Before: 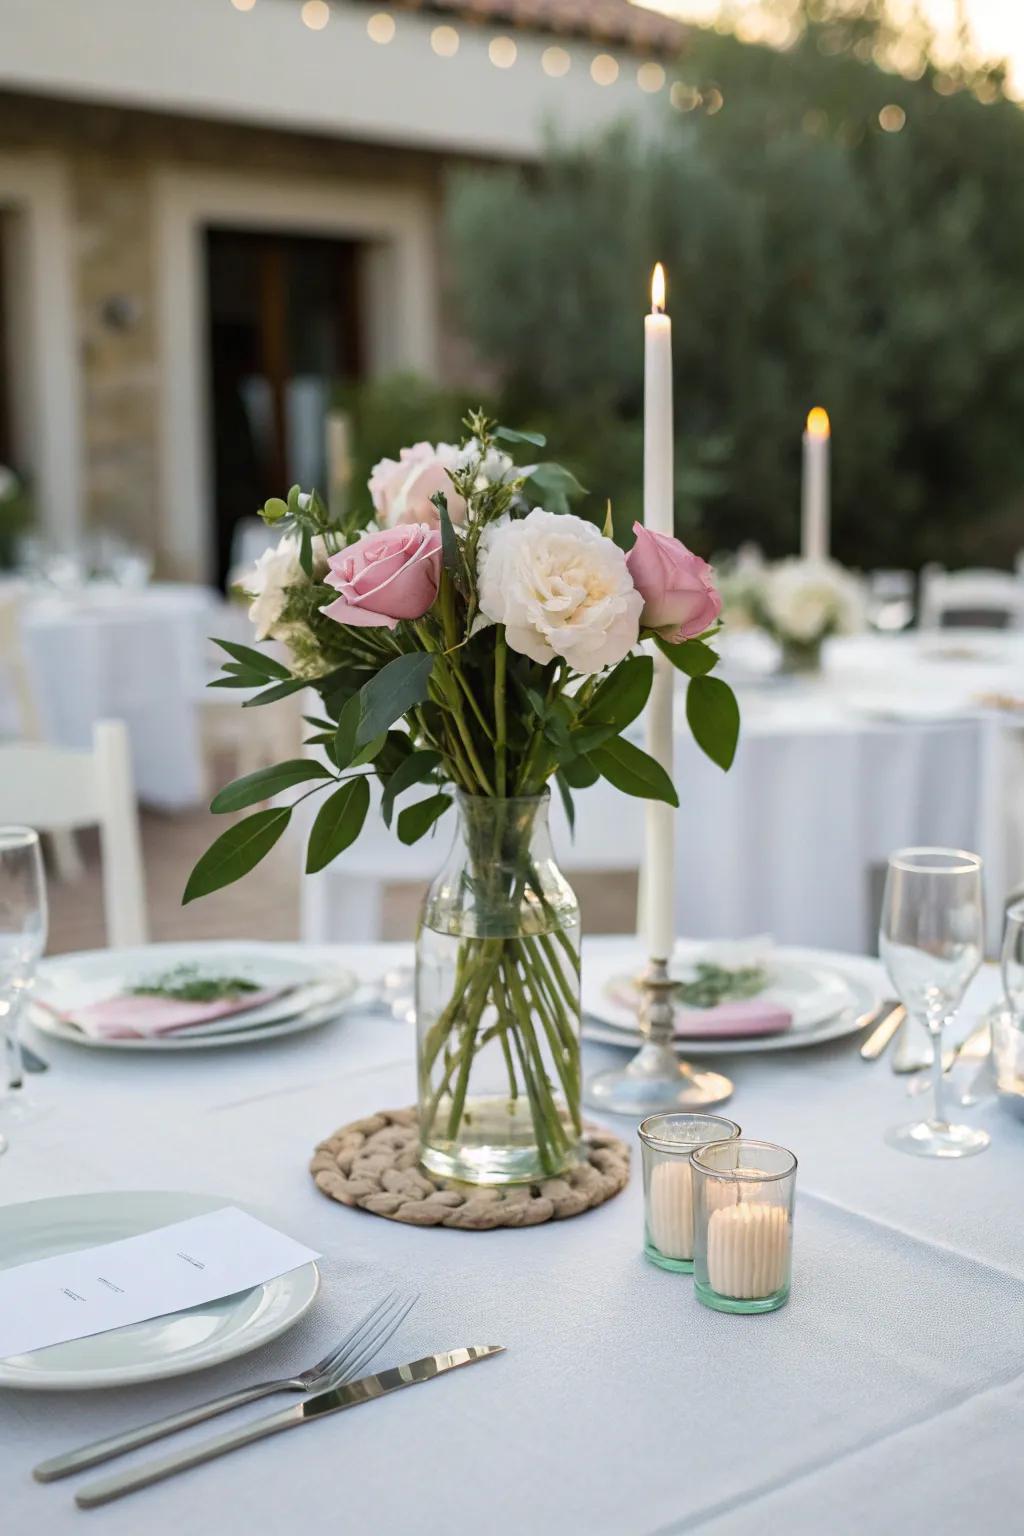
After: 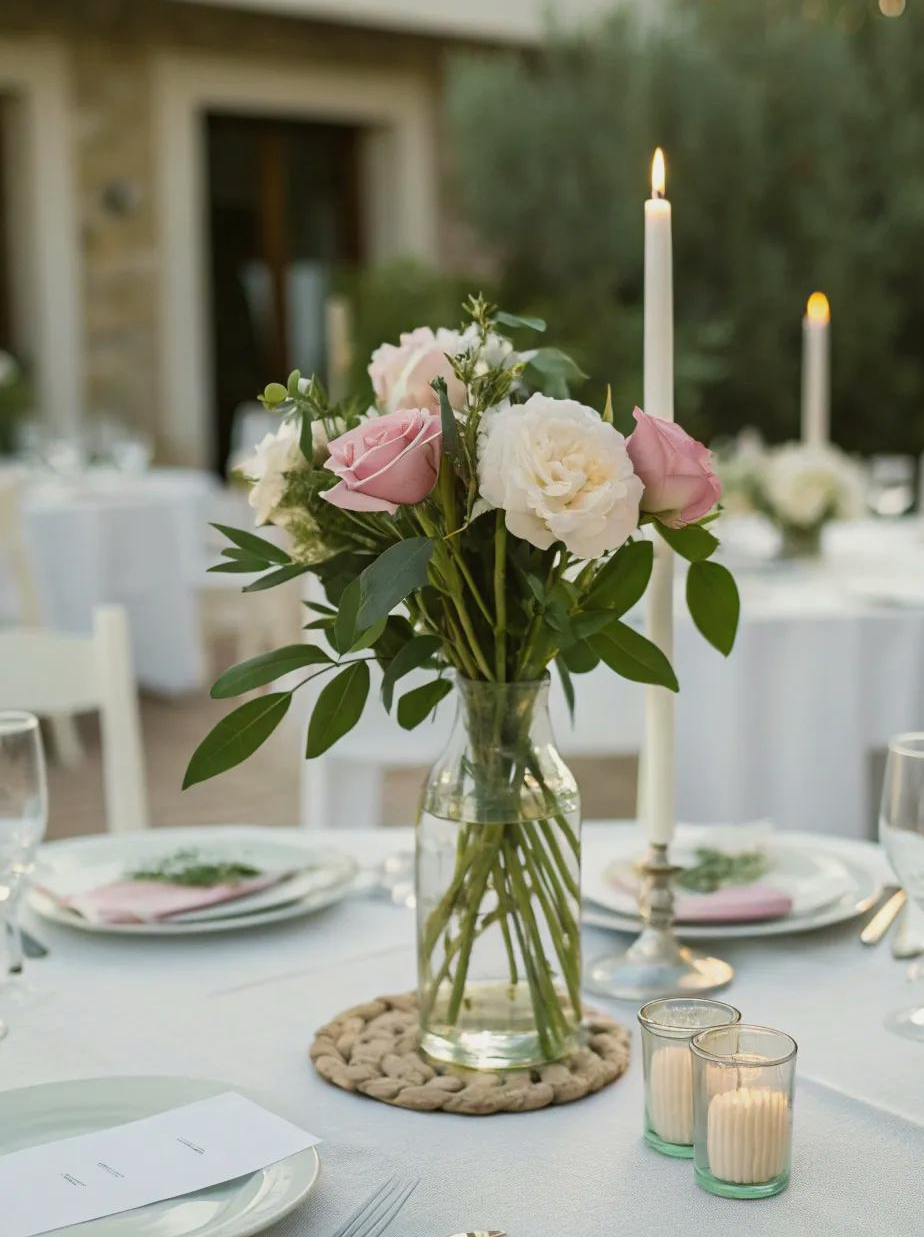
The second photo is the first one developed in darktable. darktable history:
color balance: mode lift, gamma, gain (sRGB), lift [1.04, 1, 1, 0.97], gamma [1.01, 1, 1, 0.97], gain [0.96, 1, 1, 0.97]
crop: top 7.49%, right 9.717%, bottom 11.943%
exposure: exposure -0.05 EV
